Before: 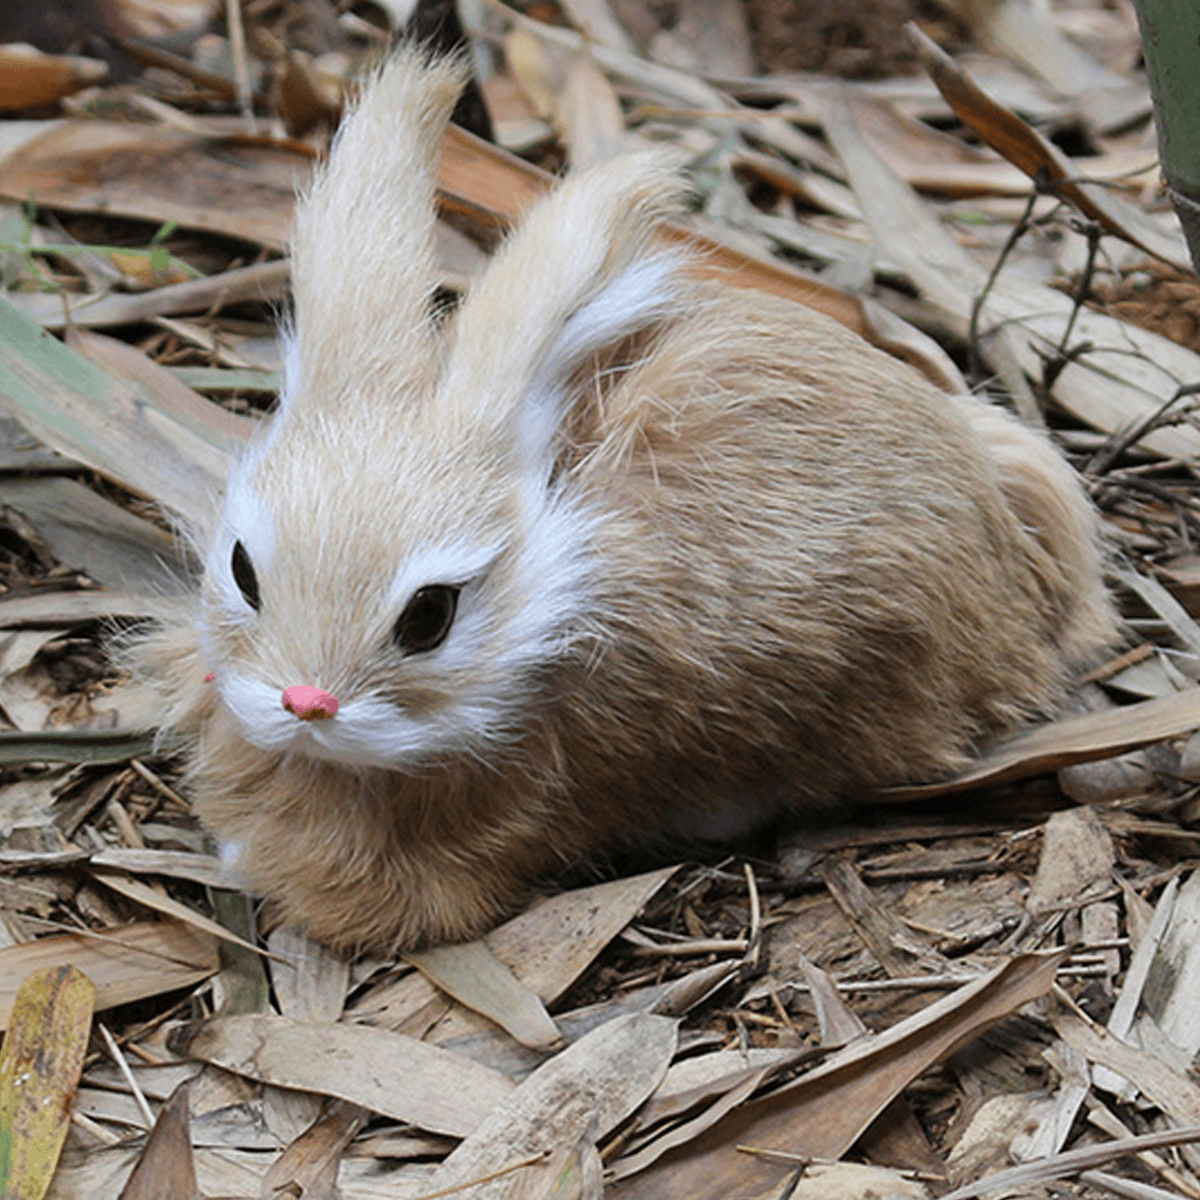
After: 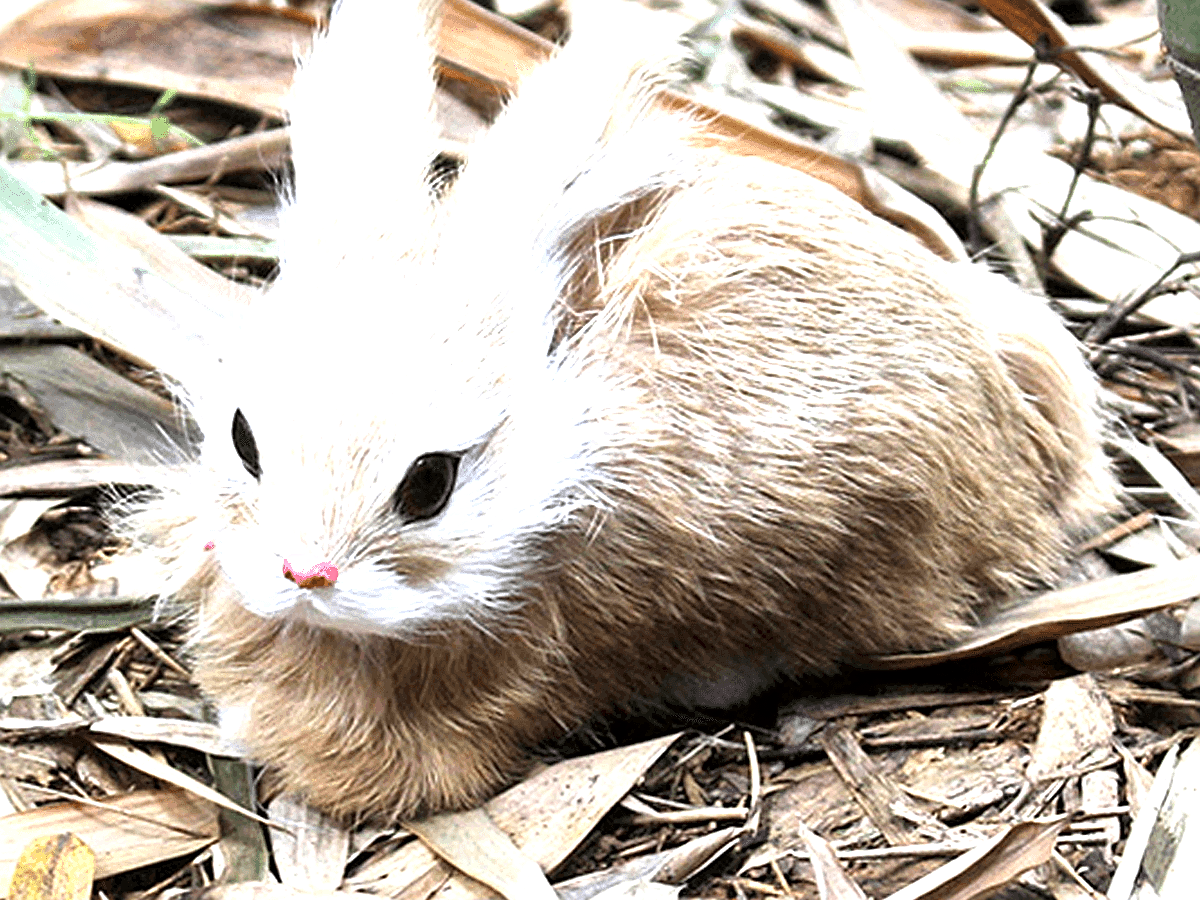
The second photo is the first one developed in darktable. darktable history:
crop: top 11.036%, bottom 13.885%
exposure: black level correction 0, exposure 1 EV, compensate highlight preservation false
tone equalizer: -8 EV -0.421 EV, -7 EV -0.36 EV, -6 EV -0.371 EV, -5 EV -0.199 EV, -3 EV 0.249 EV, -2 EV 0.32 EV, -1 EV 0.415 EV, +0 EV 0.435 EV
sharpen: on, module defaults
local contrast: mode bilateral grid, contrast 100, coarseness 100, detail 165%, midtone range 0.2
